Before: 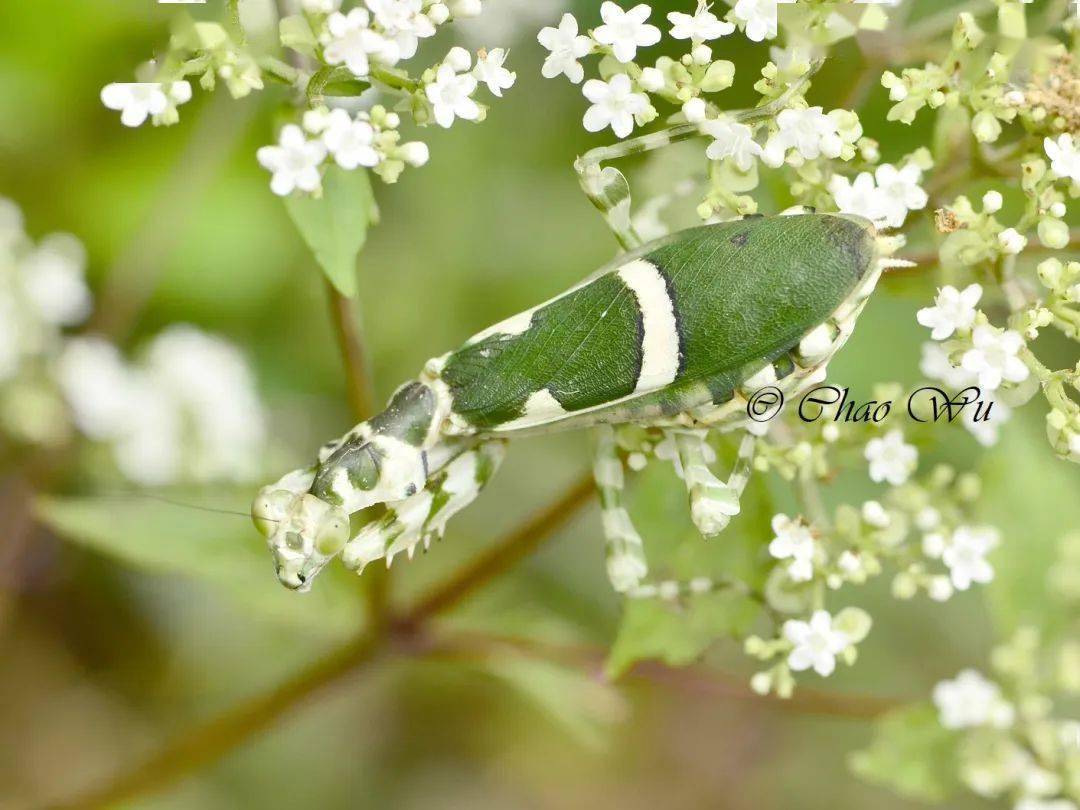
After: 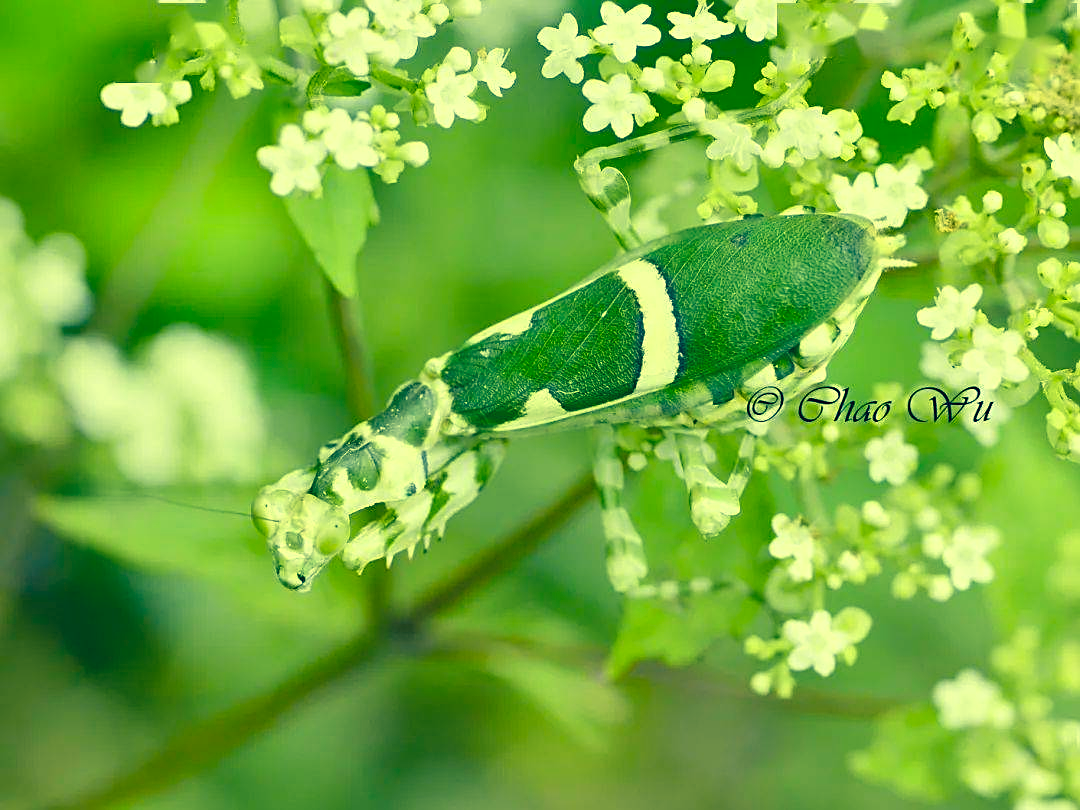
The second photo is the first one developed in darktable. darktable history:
color correction: highlights a* -15.38, highlights b* 39.74, shadows a* -39.74, shadows b* -26.37
sharpen: on, module defaults
